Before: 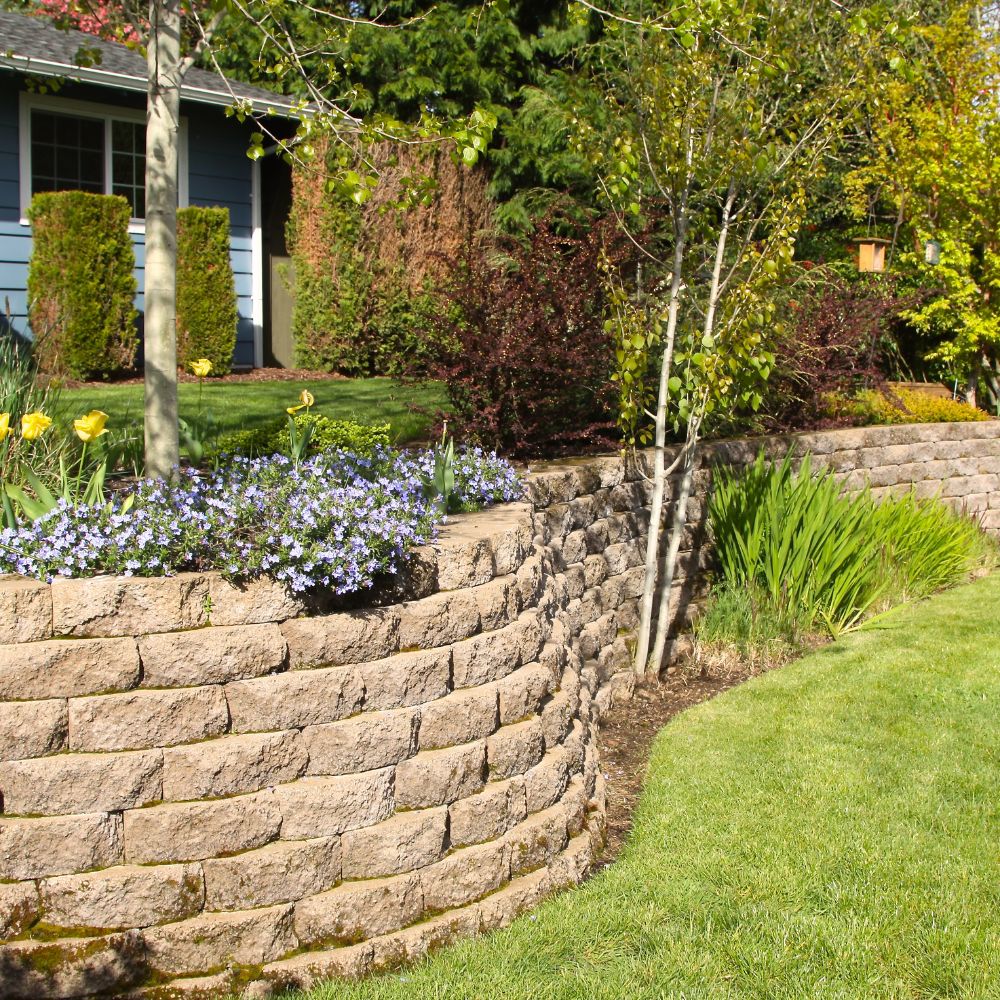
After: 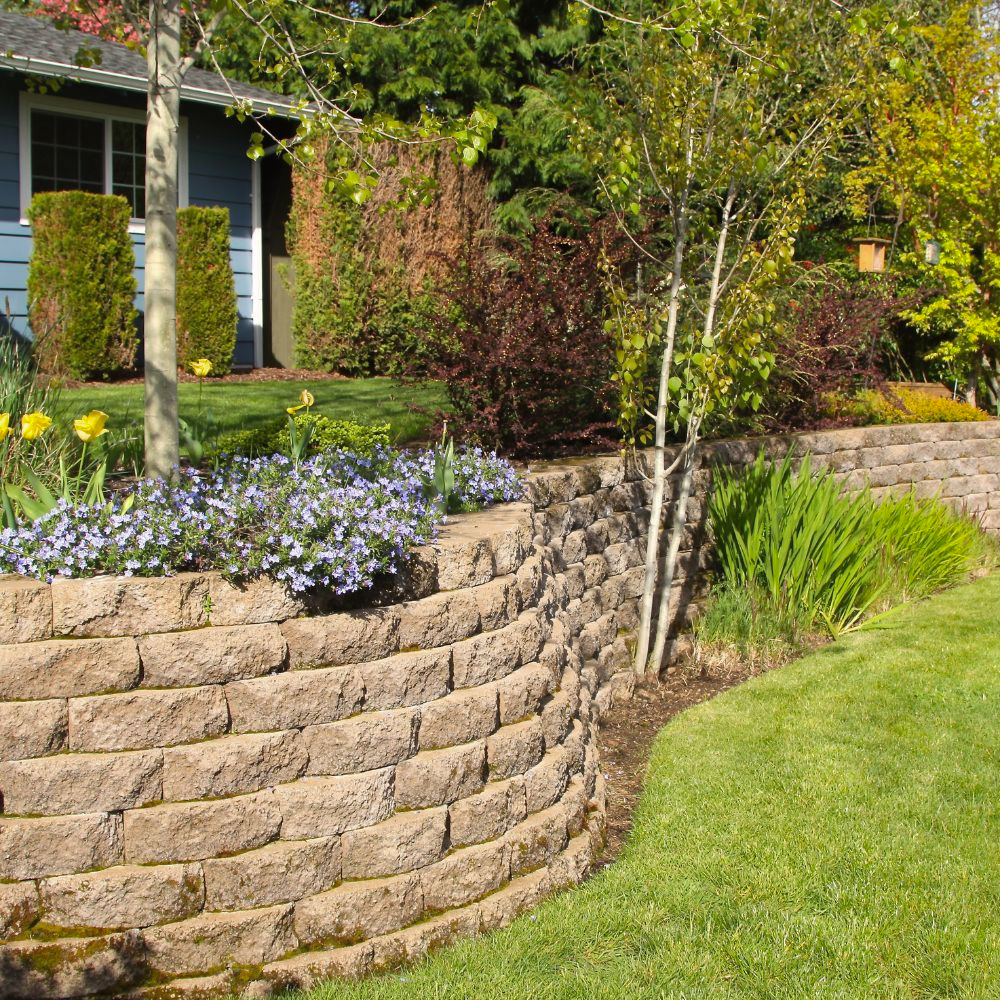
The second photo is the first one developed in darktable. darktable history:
shadows and highlights: shadows 30
haze removal: strength 0.02, distance 0.25, compatibility mode true, adaptive false
